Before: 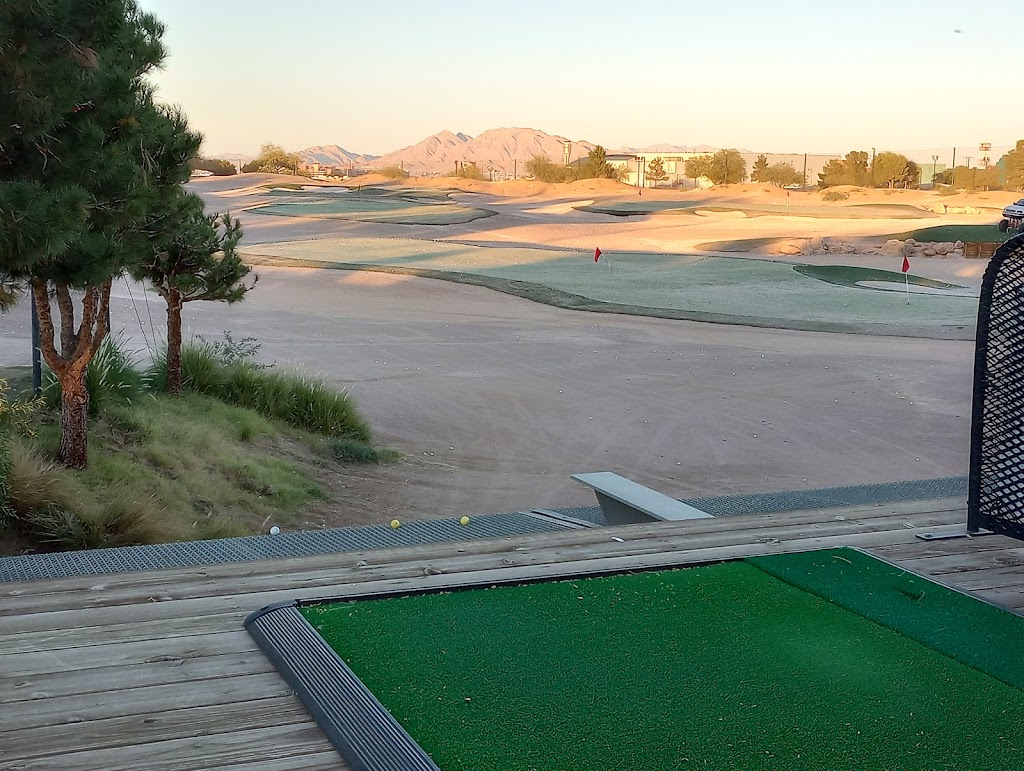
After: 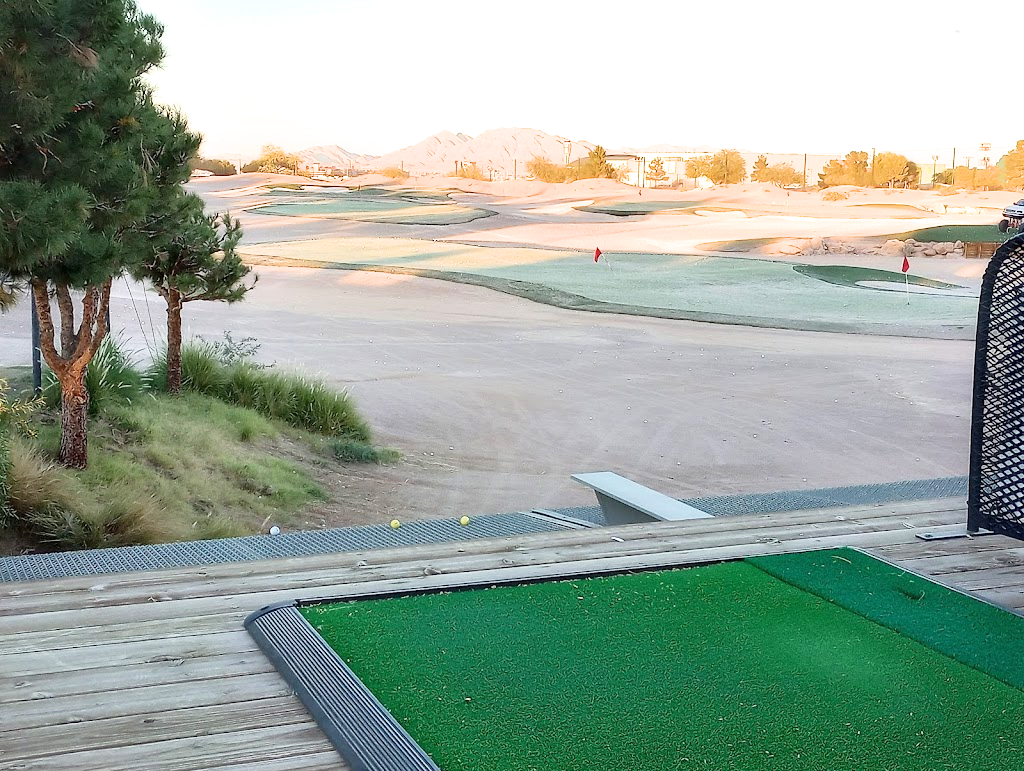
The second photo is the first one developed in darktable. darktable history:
exposure: black level correction 0, exposure 1.2 EV, compensate exposure bias true, compensate highlight preservation false
filmic rgb: black relative exposure -14.28 EV, white relative exposure 3.37 EV, hardness 7.85, contrast 0.997
